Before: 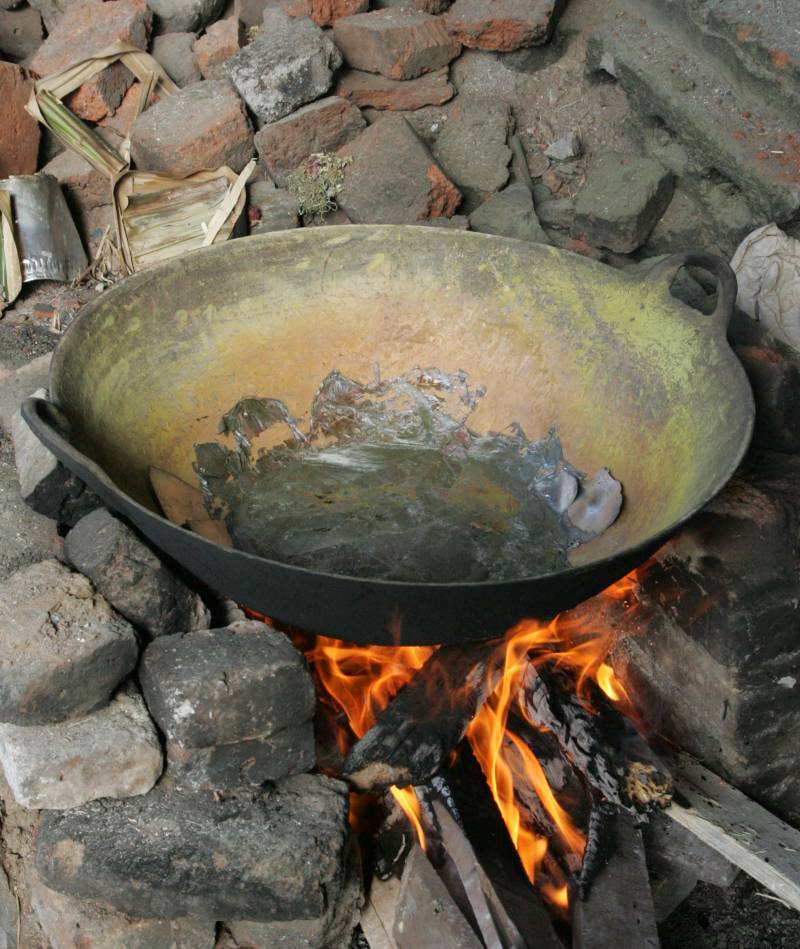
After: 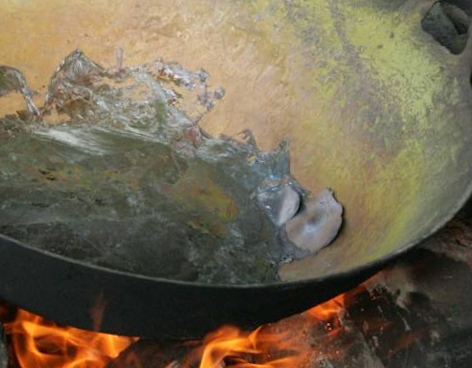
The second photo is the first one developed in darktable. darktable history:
rotate and perspective: rotation 9.12°, automatic cropping off
crop: left 36.607%, top 34.735%, right 13.146%, bottom 30.611%
